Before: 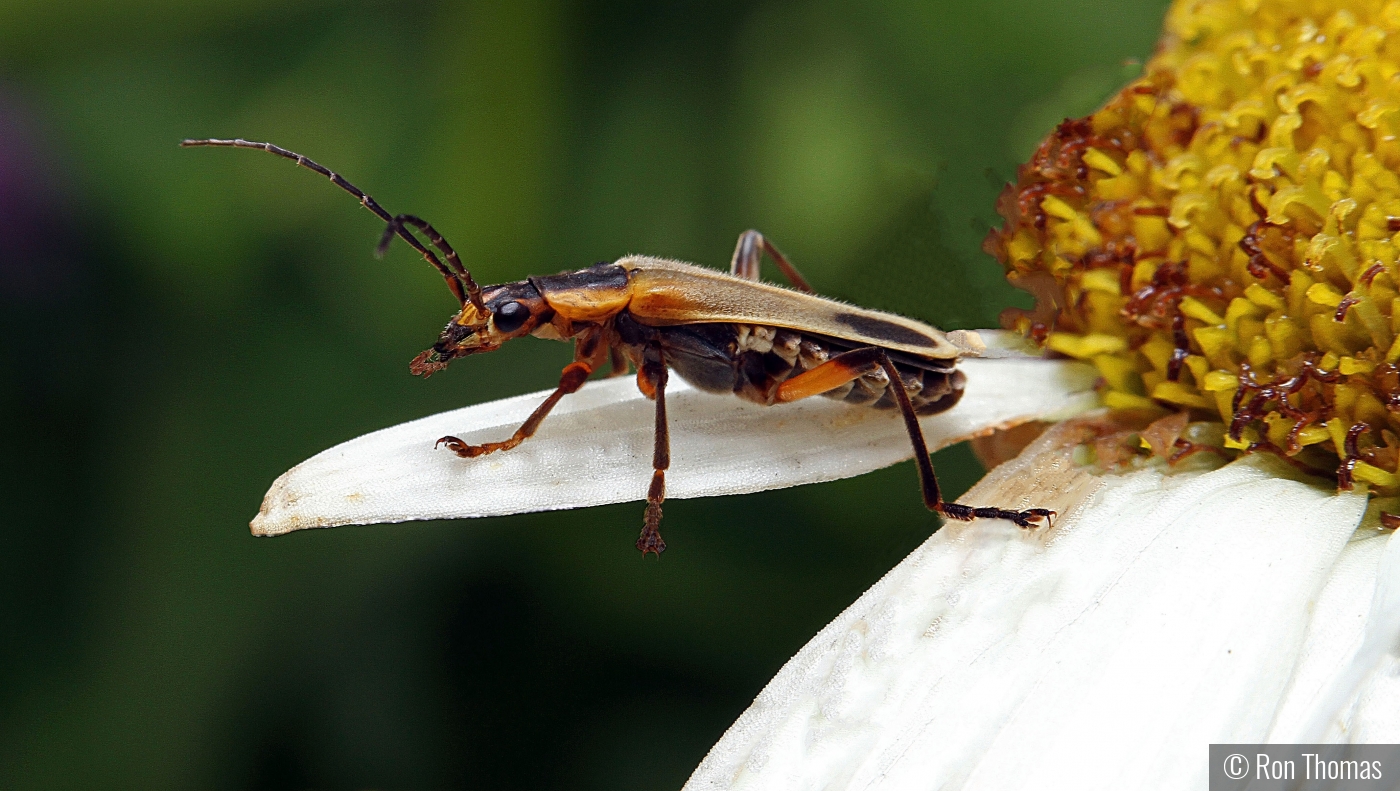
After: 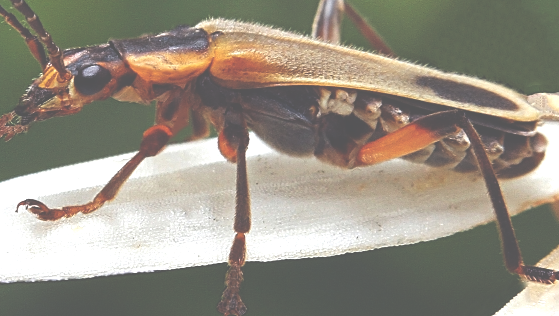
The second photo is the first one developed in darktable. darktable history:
crop: left 30%, top 30%, right 30%, bottom 30%
exposure: black level correction -0.071, exposure 0.5 EV, compensate highlight preservation false
